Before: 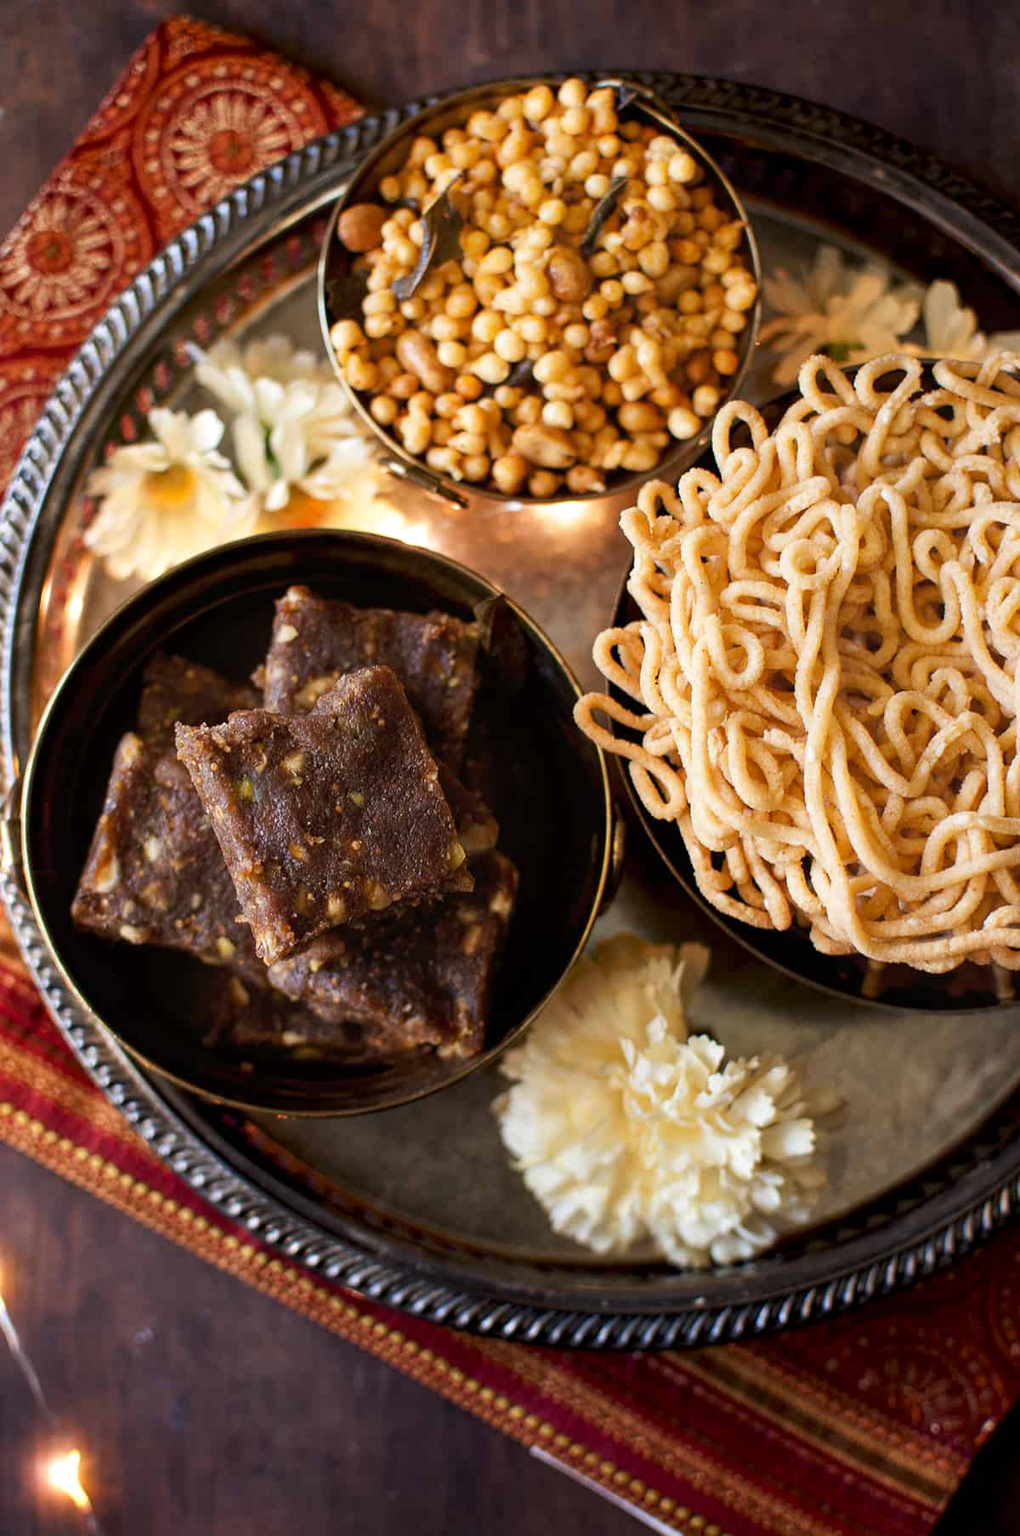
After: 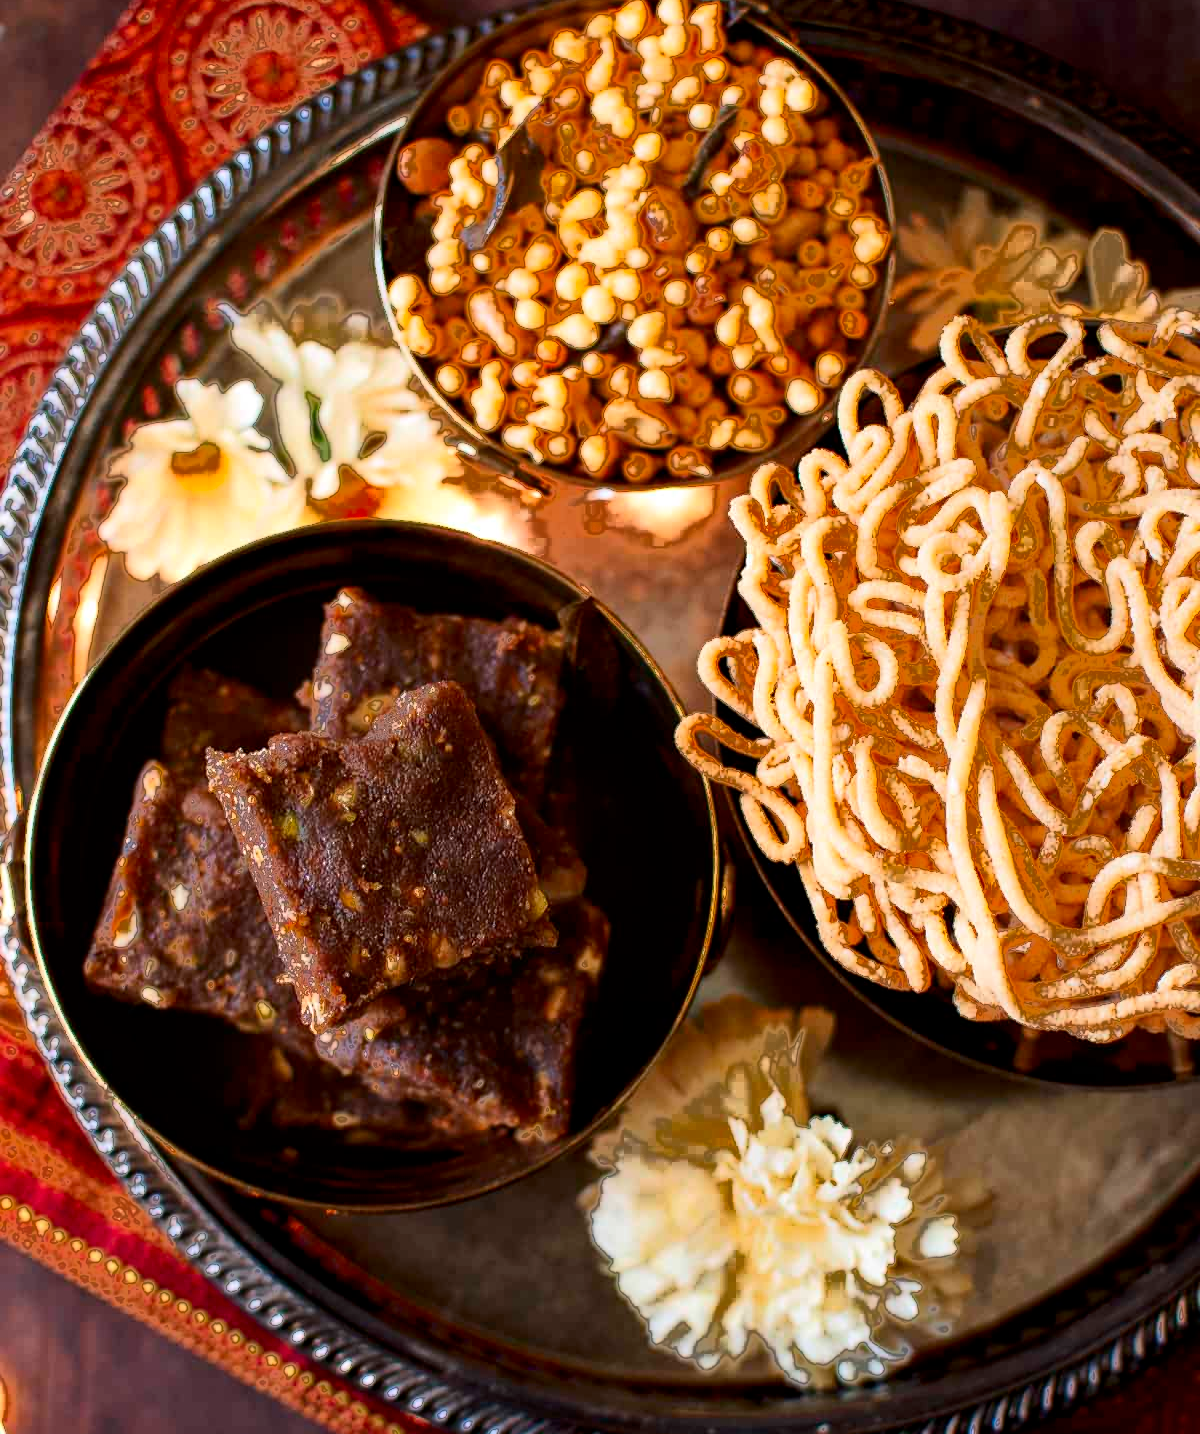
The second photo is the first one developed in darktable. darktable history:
fill light: exposure -0.73 EV, center 0.69, width 2.2
crop and rotate: top 5.667%, bottom 14.937%
contrast brightness saturation: contrast 0.15, brightness -0.01, saturation 0.1
